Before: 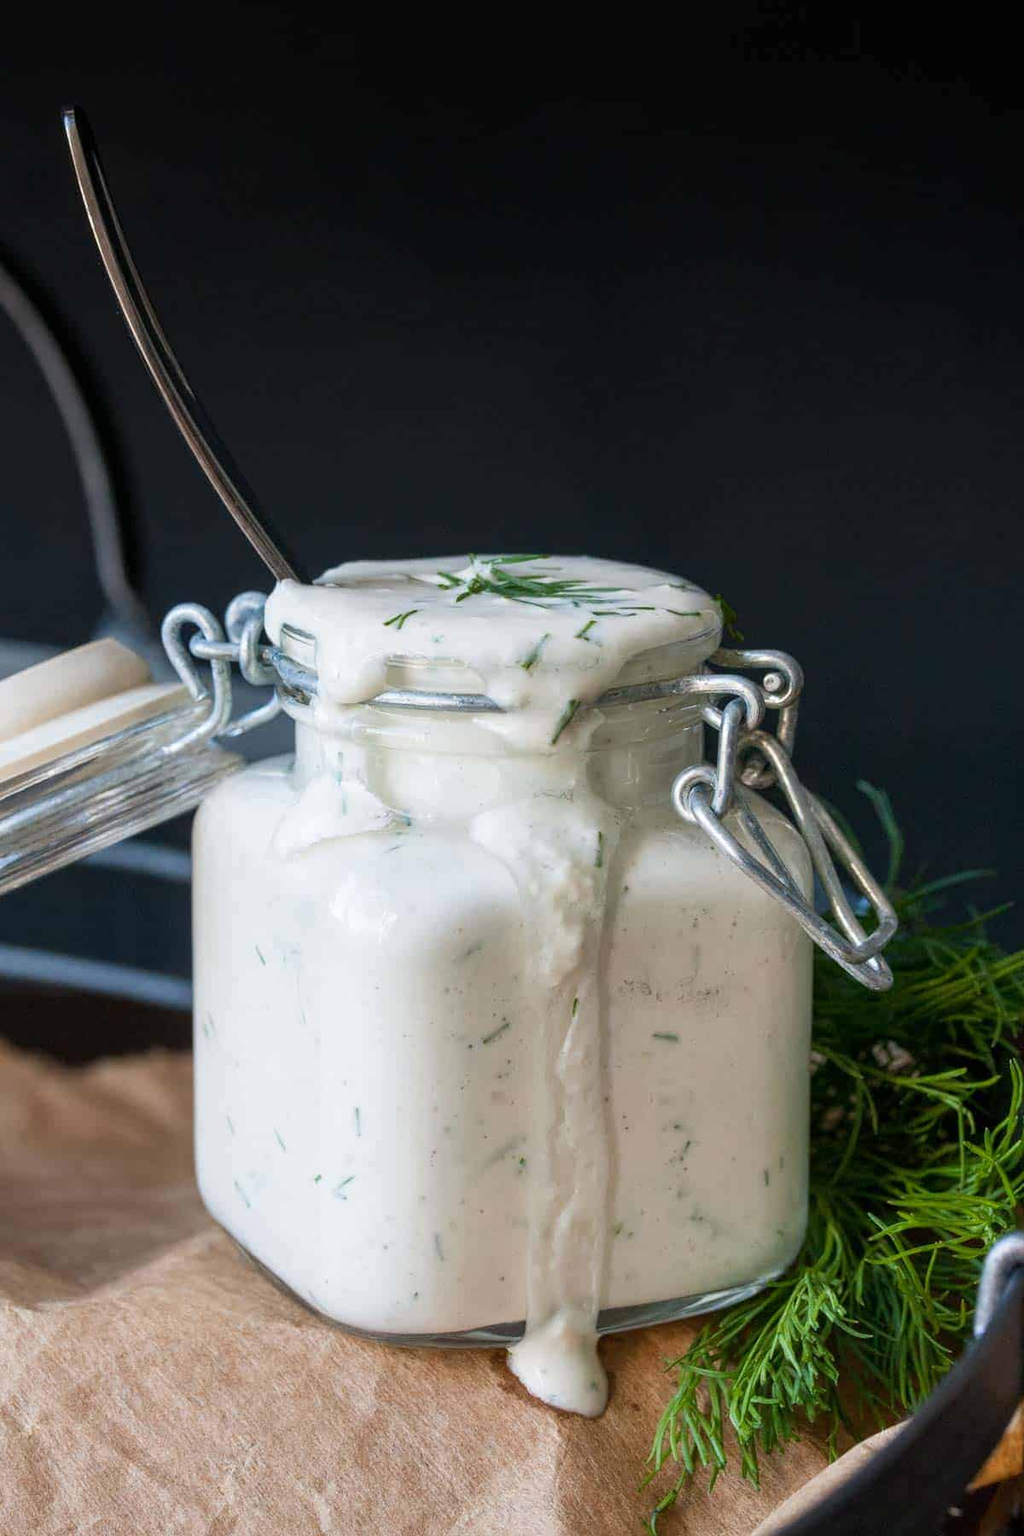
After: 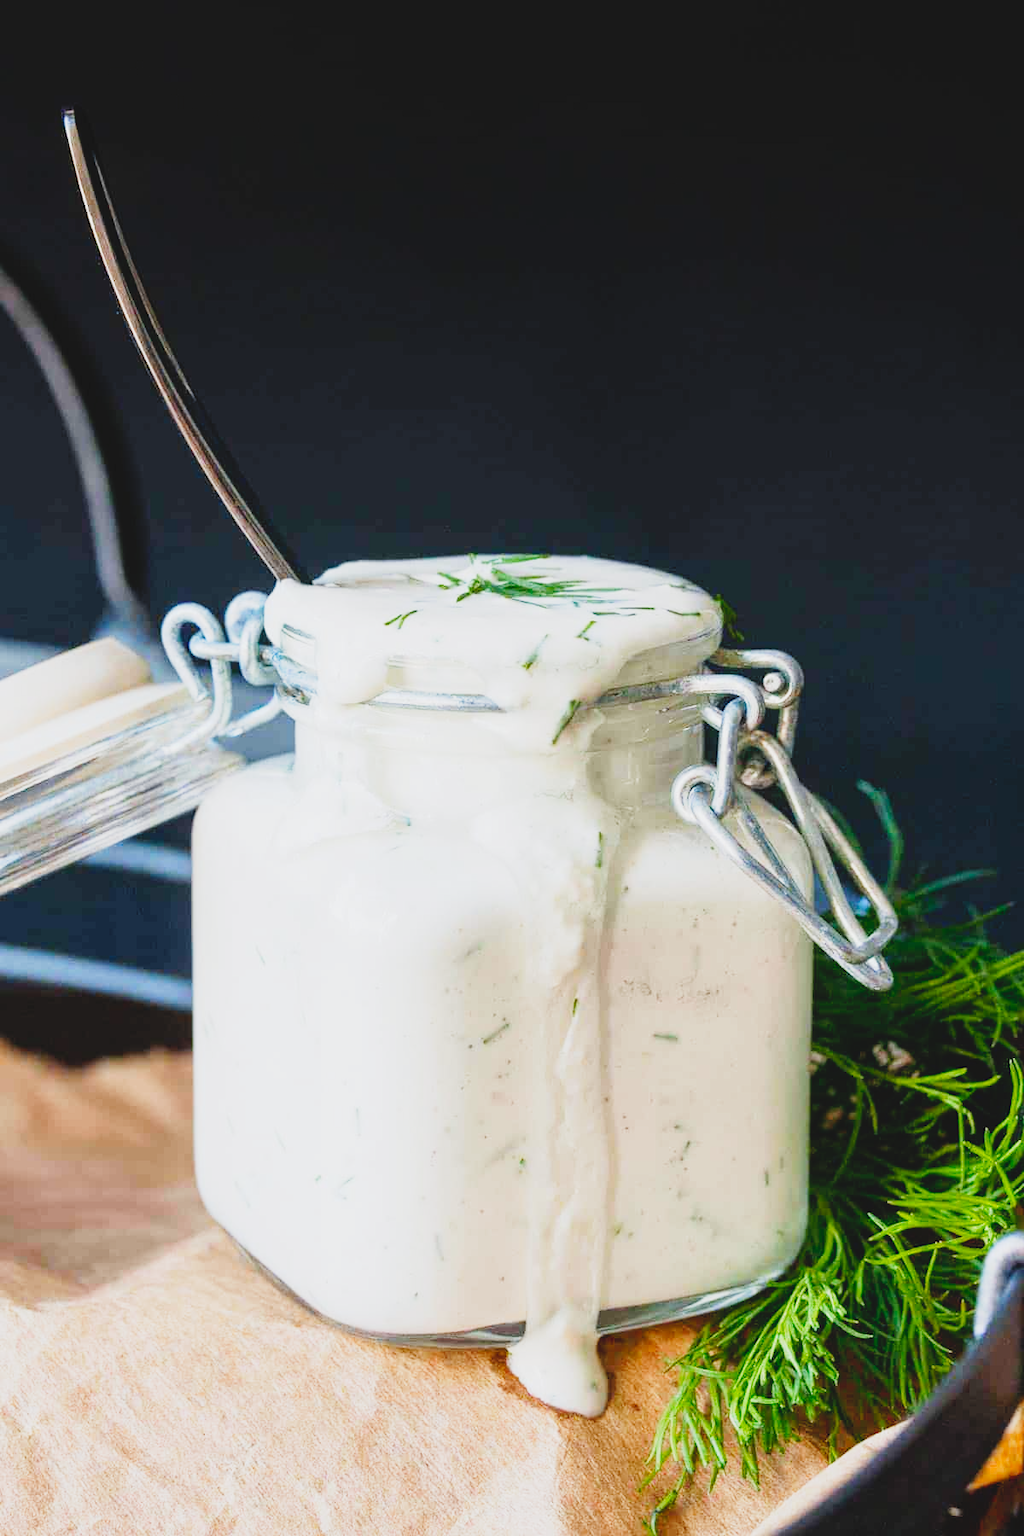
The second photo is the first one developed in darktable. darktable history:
tone curve: curves: ch0 [(0, 0) (0.003, 0.032) (0.011, 0.034) (0.025, 0.039) (0.044, 0.055) (0.069, 0.078) (0.1, 0.111) (0.136, 0.147) (0.177, 0.191) (0.224, 0.238) (0.277, 0.291) (0.335, 0.35) (0.399, 0.41) (0.468, 0.48) (0.543, 0.547) (0.623, 0.621) (0.709, 0.699) (0.801, 0.789) (0.898, 0.884) (1, 1)], preserve colors none
contrast brightness saturation: contrast -0.1, brightness 0.047, saturation 0.075
base curve: curves: ch0 [(0, 0) (0, 0.001) (0.001, 0.001) (0.004, 0.002) (0.007, 0.004) (0.015, 0.013) (0.033, 0.045) (0.052, 0.096) (0.075, 0.17) (0.099, 0.241) (0.163, 0.42) (0.219, 0.55) (0.259, 0.616) (0.327, 0.722) (0.365, 0.765) (0.522, 0.873) (0.547, 0.881) (0.689, 0.919) (0.826, 0.952) (1, 1)], preserve colors none
